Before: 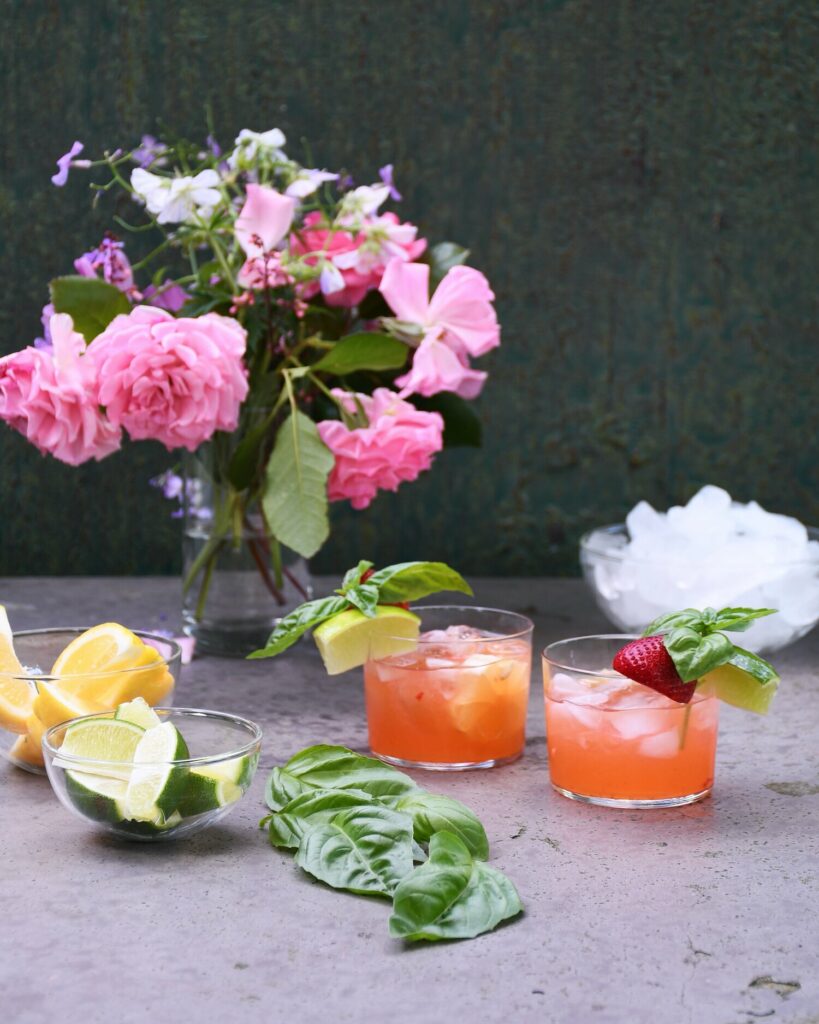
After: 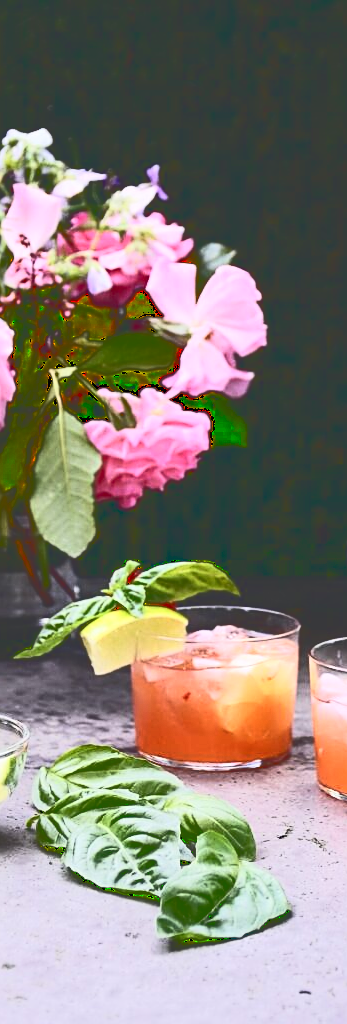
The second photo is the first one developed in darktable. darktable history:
tone curve: curves: ch0 [(0, 0) (0.003, 0.235) (0.011, 0.235) (0.025, 0.235) (0.044, 0.235) (0.069, 0.235) (0.1, 0.237) (0.136, 0.239) (0.177, 0.243) (0.224, 0.256) (0.277, 0.287) (0.335, 0.329) (0.399, 0.391) (0.468, 0.476) (0.543, 0.574) (0.623, 0.683) (0.709, 0.778) (0.801, 0.869) (0.898, 0.924) (1, 1)]
contrast brightness saturation: contrast 0.297
crop: left 28.556%, right 29.067%
sharpen: on, module defaults
